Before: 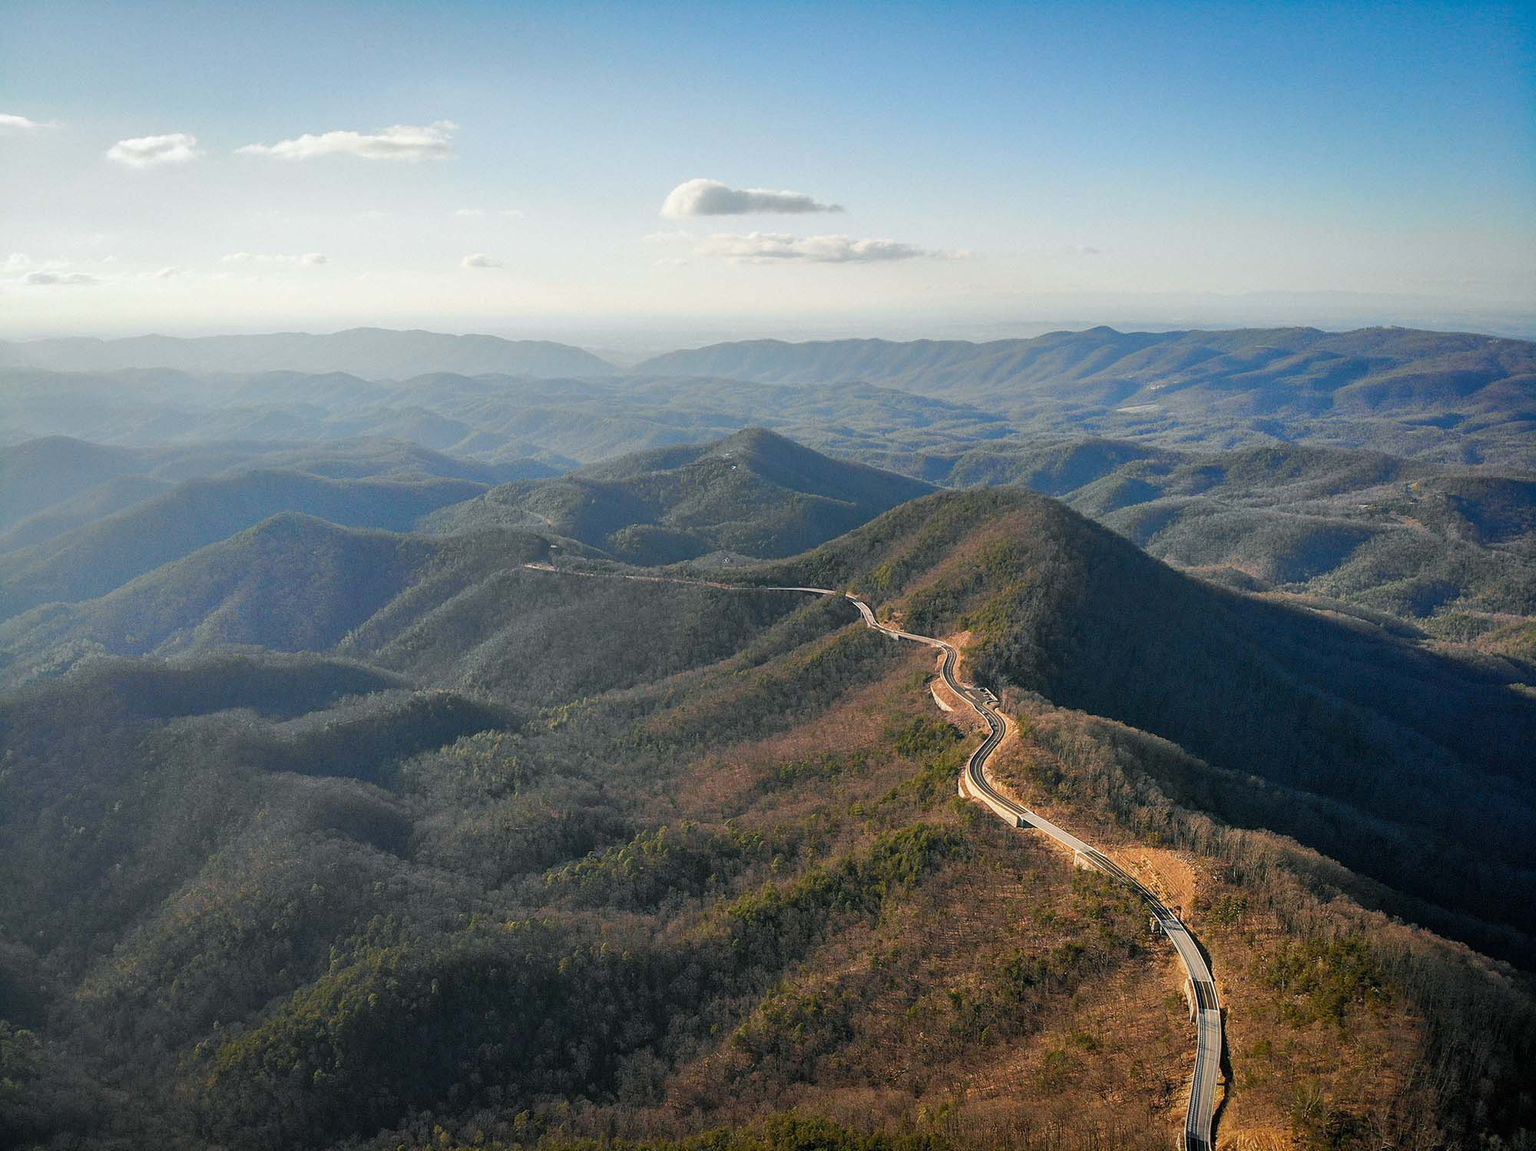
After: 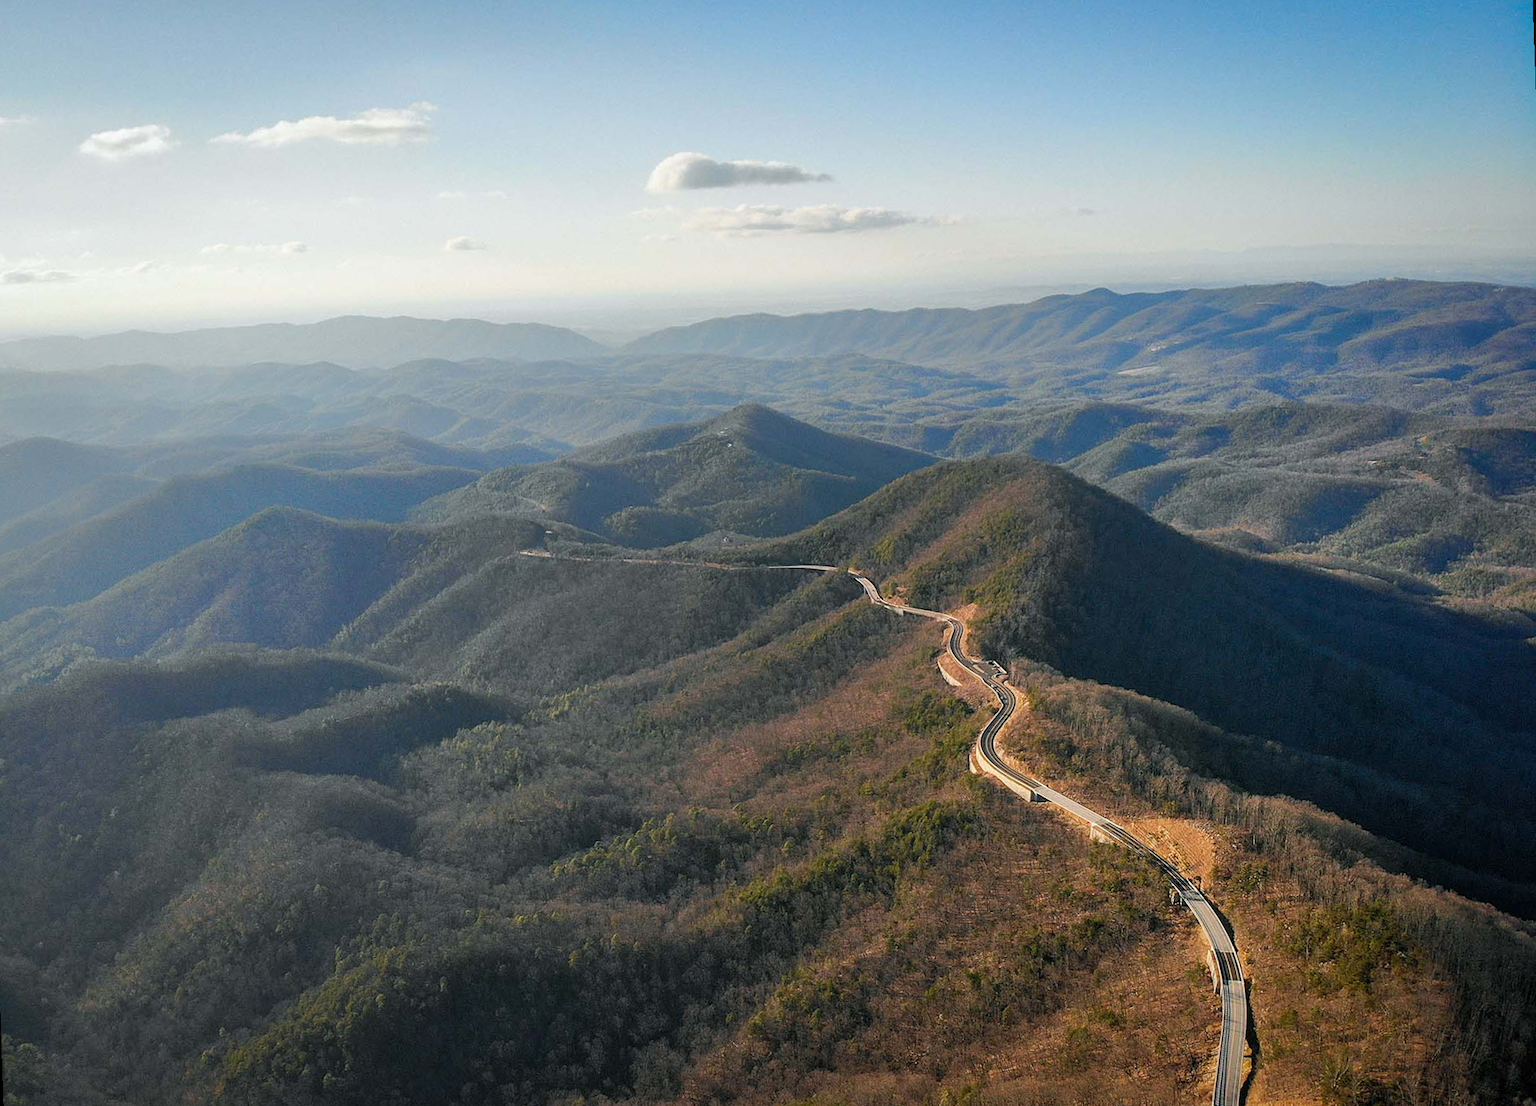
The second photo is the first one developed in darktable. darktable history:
rotate and perspective: rotation -2°, crop left 0.022, crop right 0.978, crop top 0.049, crop bottom 0.951
